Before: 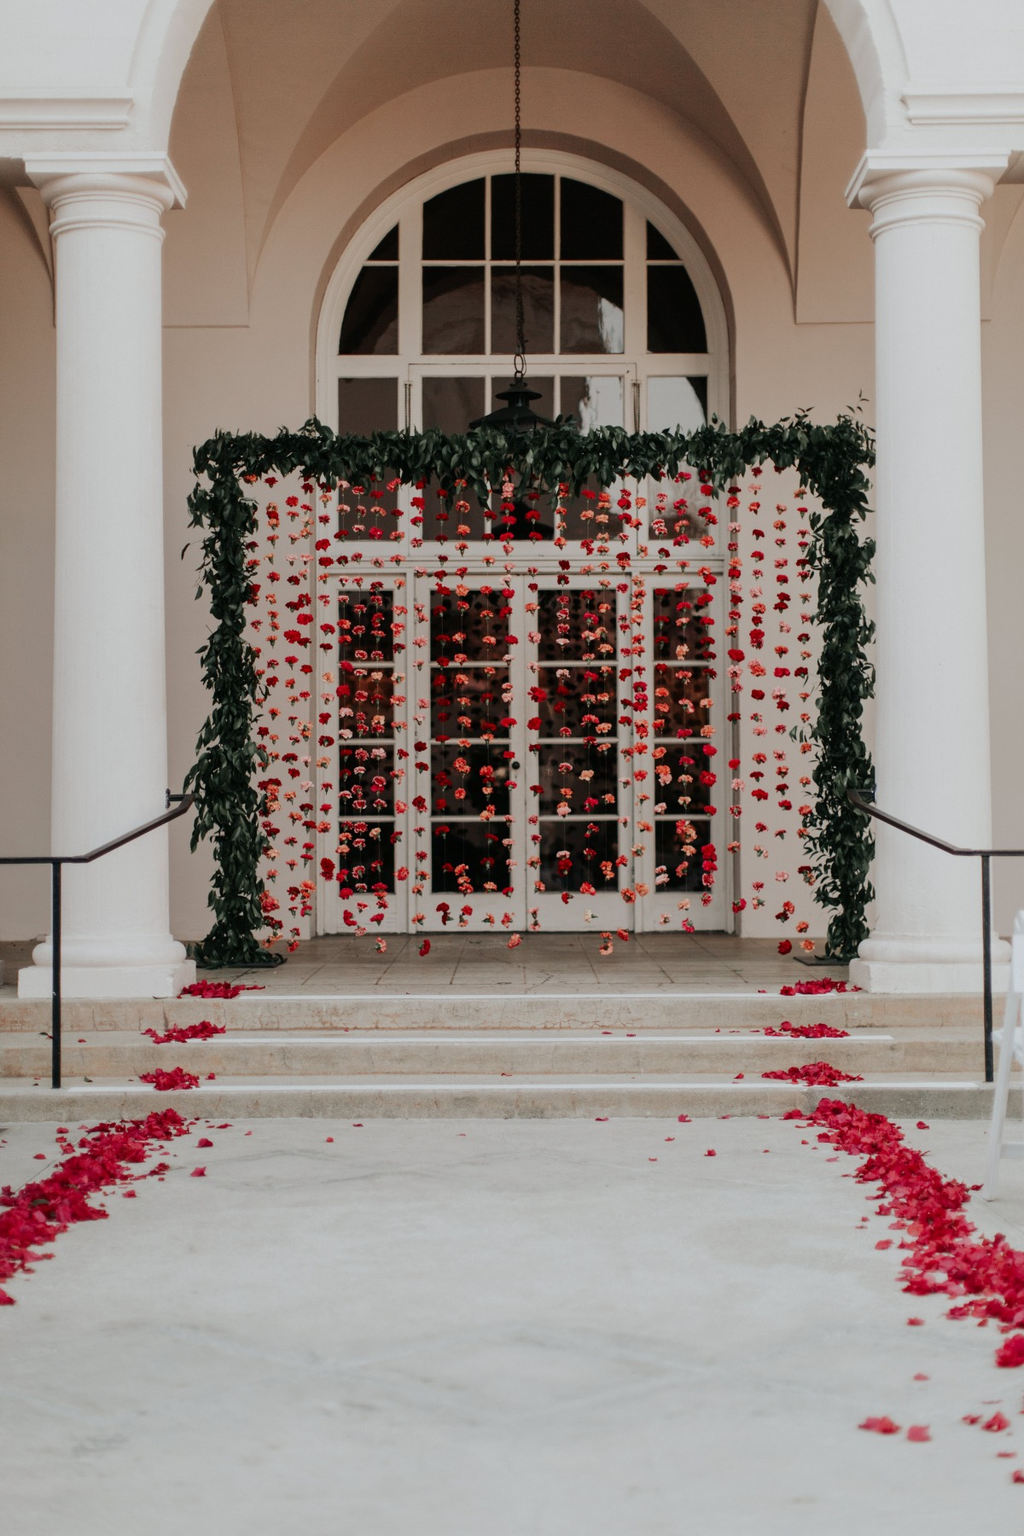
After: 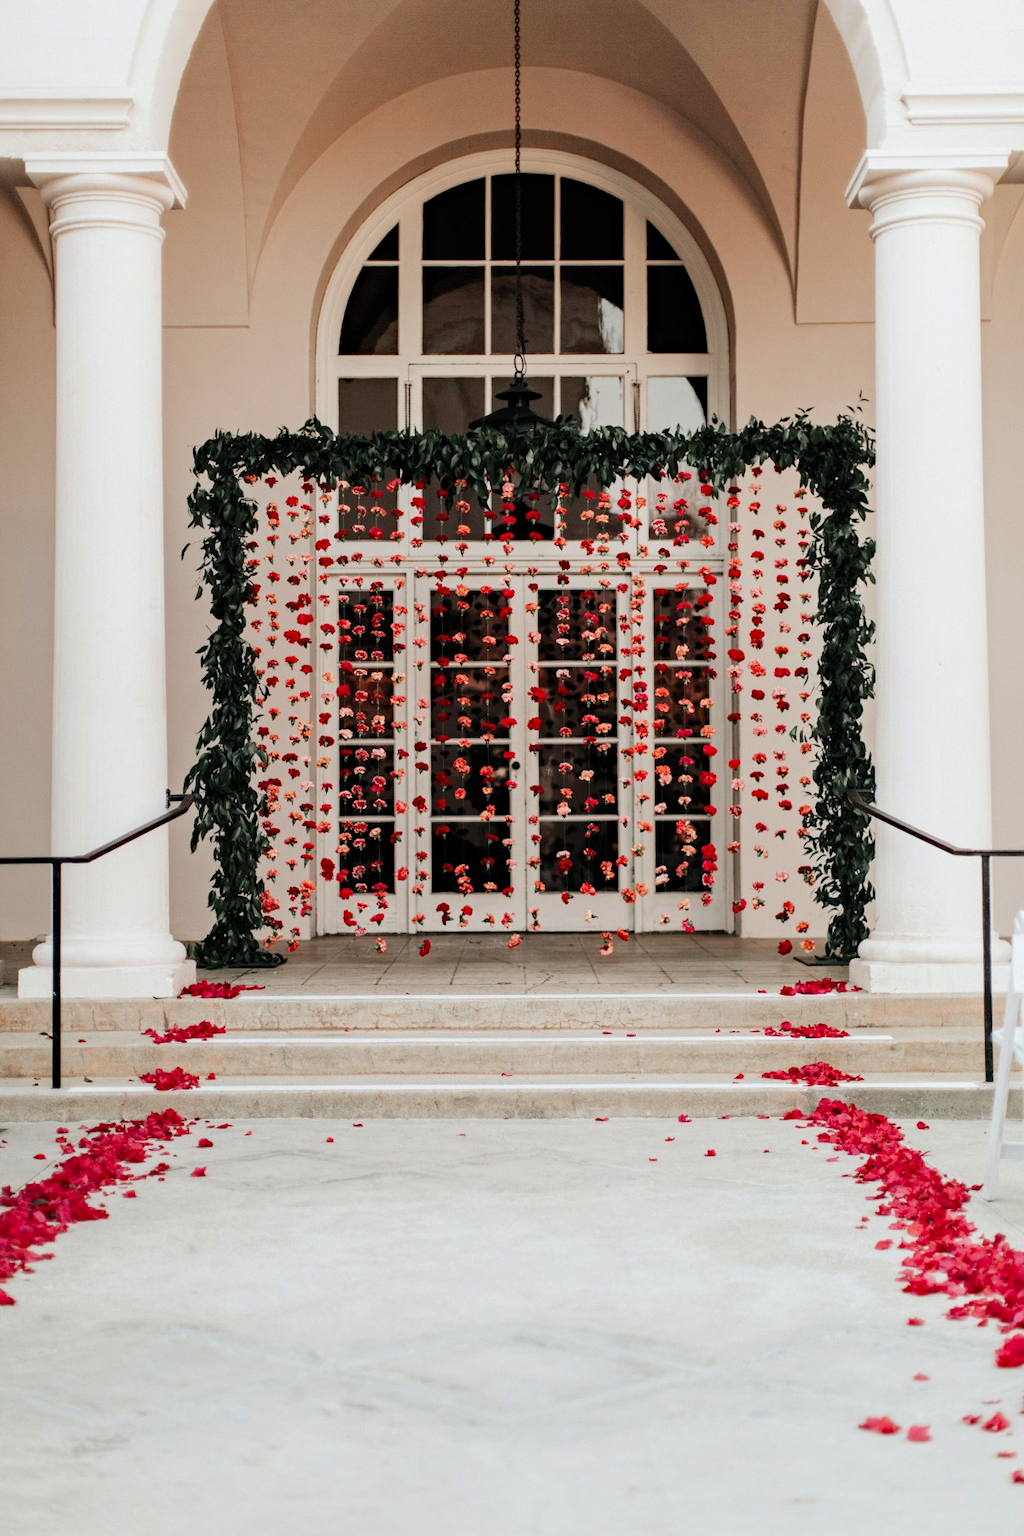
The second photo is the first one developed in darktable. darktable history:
filmic rgb: middle gray luminance 18.32%, black relative exposure -11.55 EV, white relative exposure 2.6 EV, target black luminance 0%, hardness 8.37, latitude 98.05%, contrast 1.083, shadows ↔ highlights balance 0.754%, add noise in highlights 0.001, preserve chrominance max RGB, color science v3 (2019), use custom middle-gray values true, contrast in highlights soft
haze removal: compatibility mode true, adaptive false
exposure: exposure 0.567 EV, compensate exposure bias true, compensate highlight preservation false
shadows and highlights: shadows 62.73, white point adjustment 0.325, highlights -33.32, compress 84.25%
